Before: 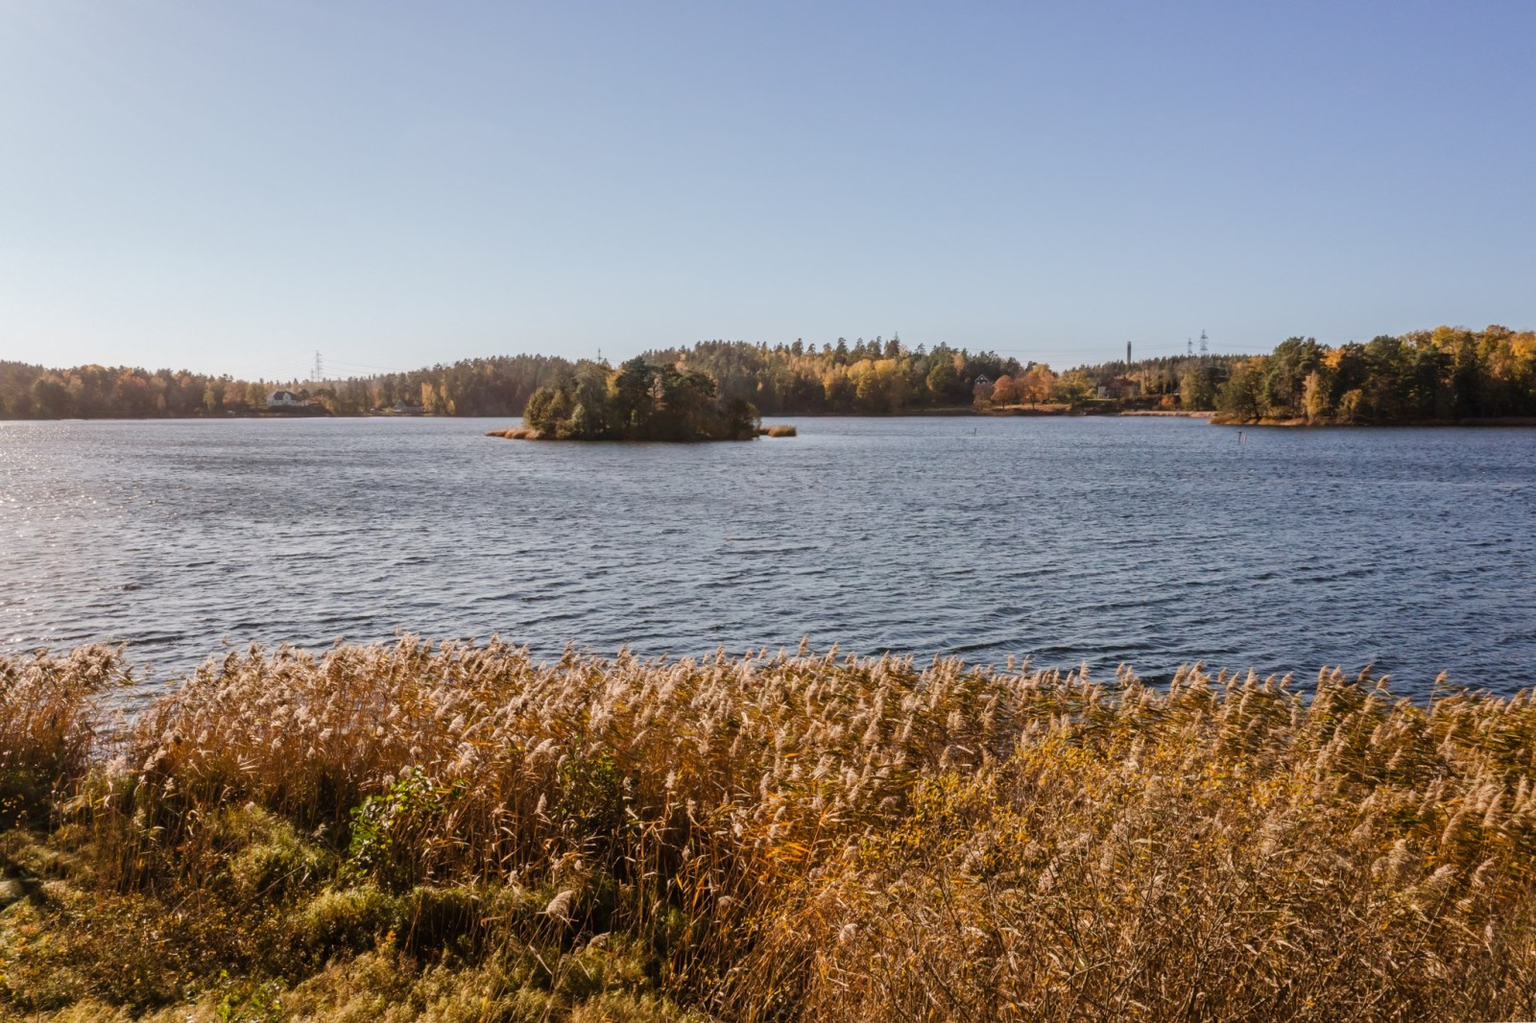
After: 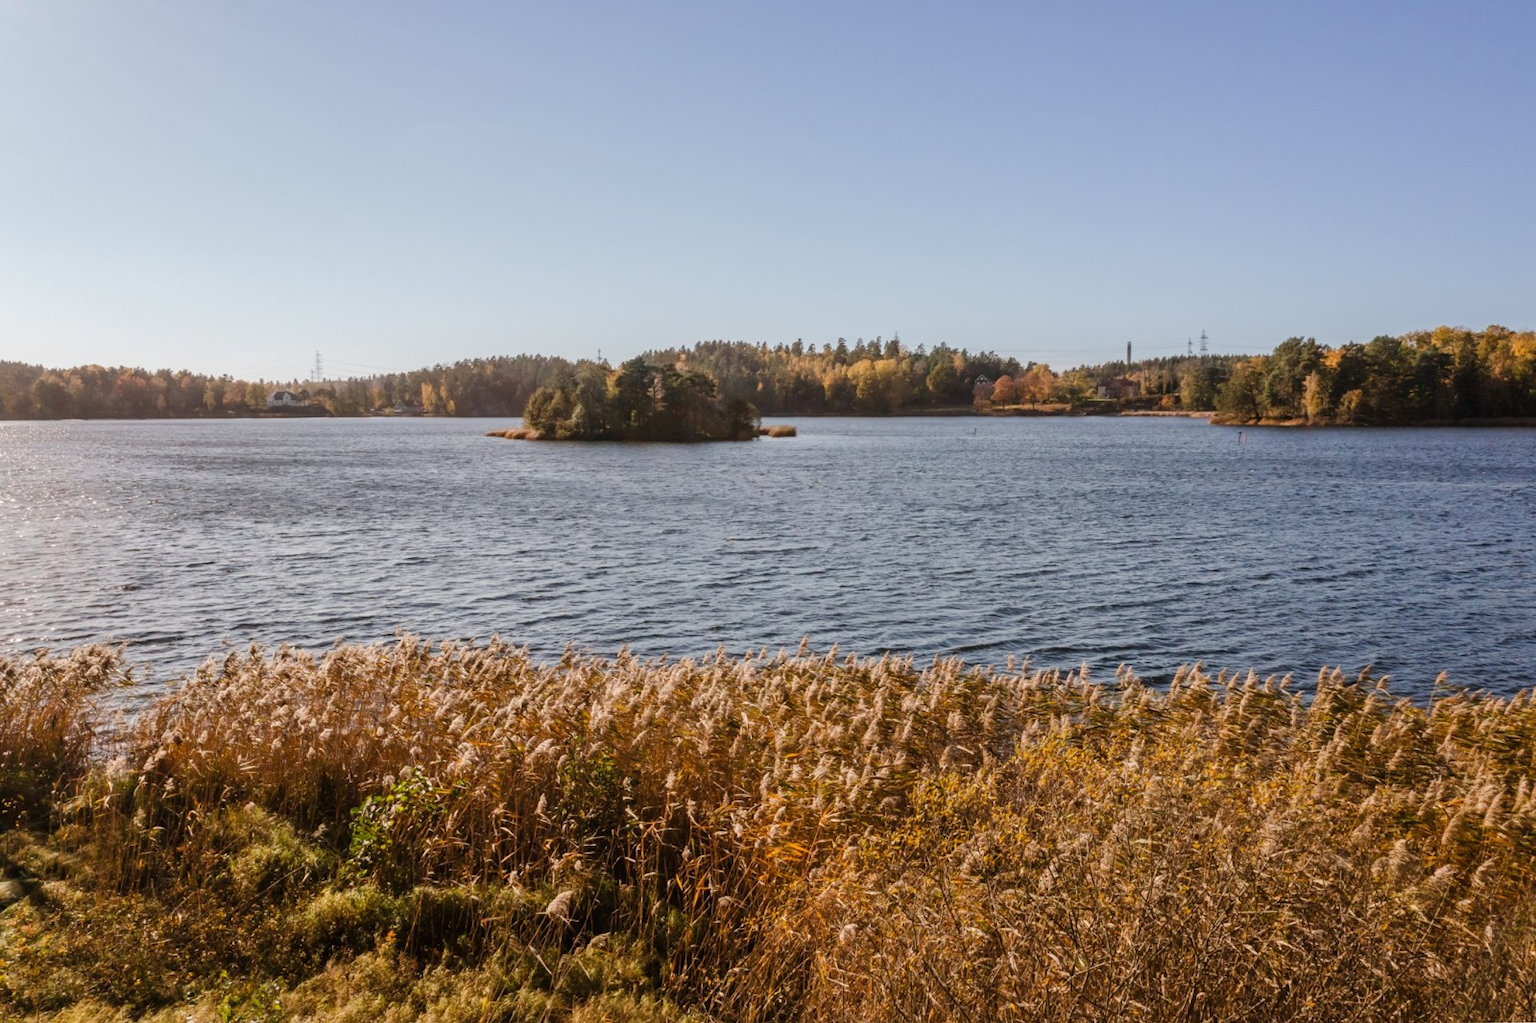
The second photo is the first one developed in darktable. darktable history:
levels: white 99.97%
